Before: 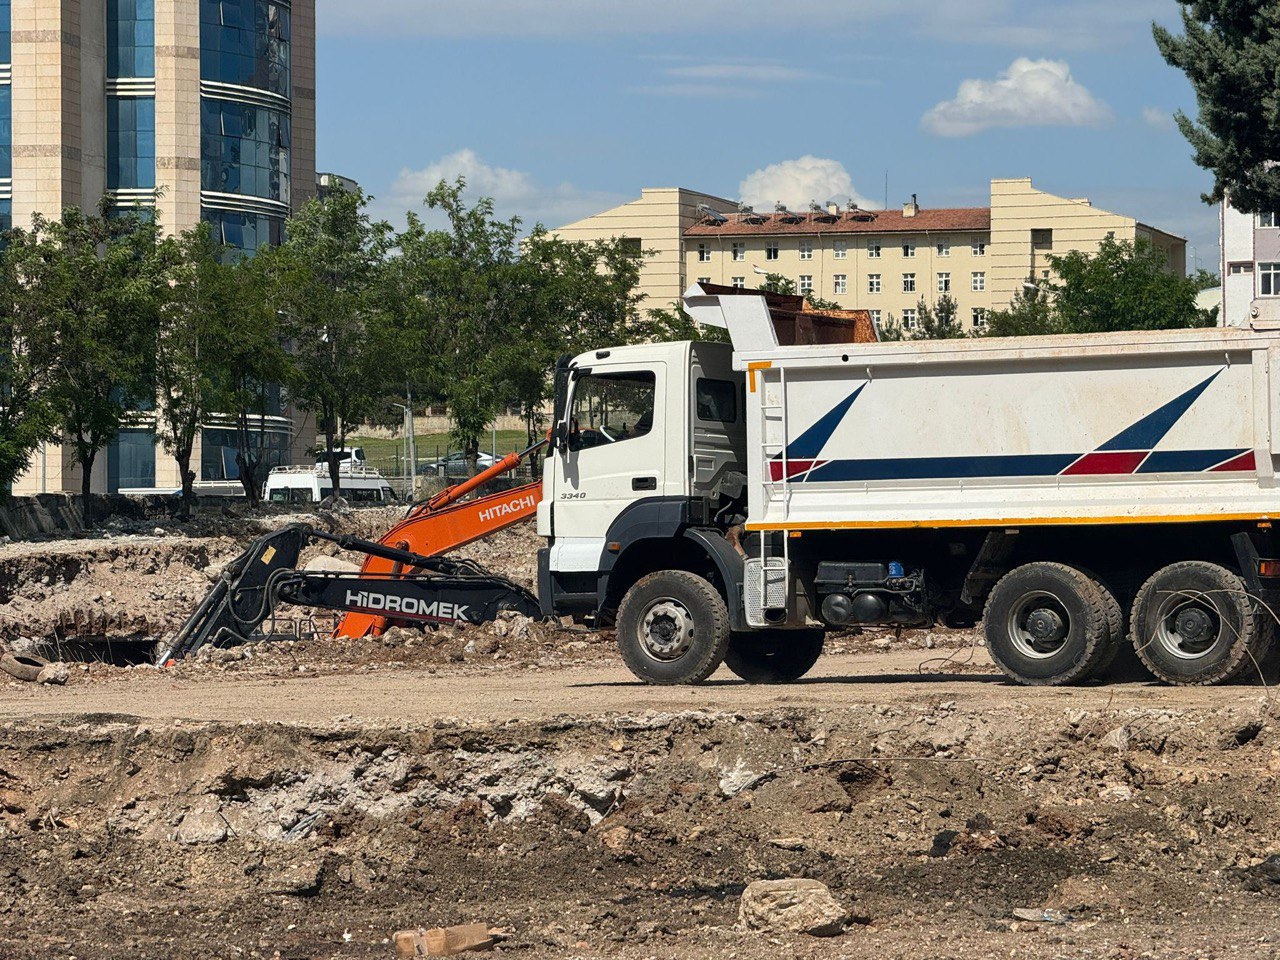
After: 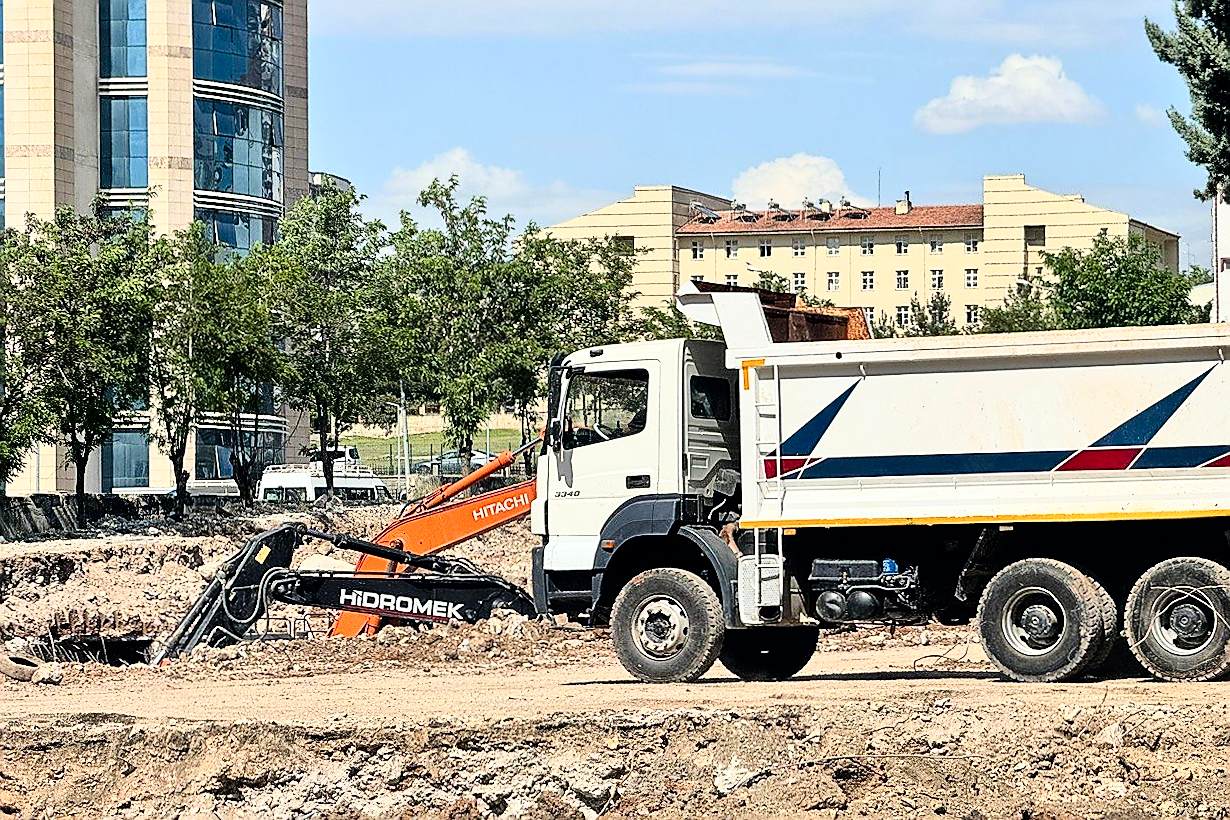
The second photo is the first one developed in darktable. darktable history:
tone curve: curves: ch0 [(0, 0) (0.004, 0.001) (0.133, 0.112) (0.325, 0.362) (0.832, 0.893) (1, 1)], color space Lab, linked channels, preserve colors none
crop and rotate: angle 0.2°, left 0.275%, right 3.127%, bottom 14.18%
sharpen: radius 1.4, amount 1.25, threshold 0.7
contrast brightness saturation: contrast 0.28
tone equalizer: -7 EV 0.15 EV, -6 EV 0.6 EV, -5 EV 1.15 EV, -4 EV 1.33 EV, -3 EV 1.15 EV, -2 EV 0.6 EV, -1 EV 0.15 EV, mask exposure compensation -0.5 EV
